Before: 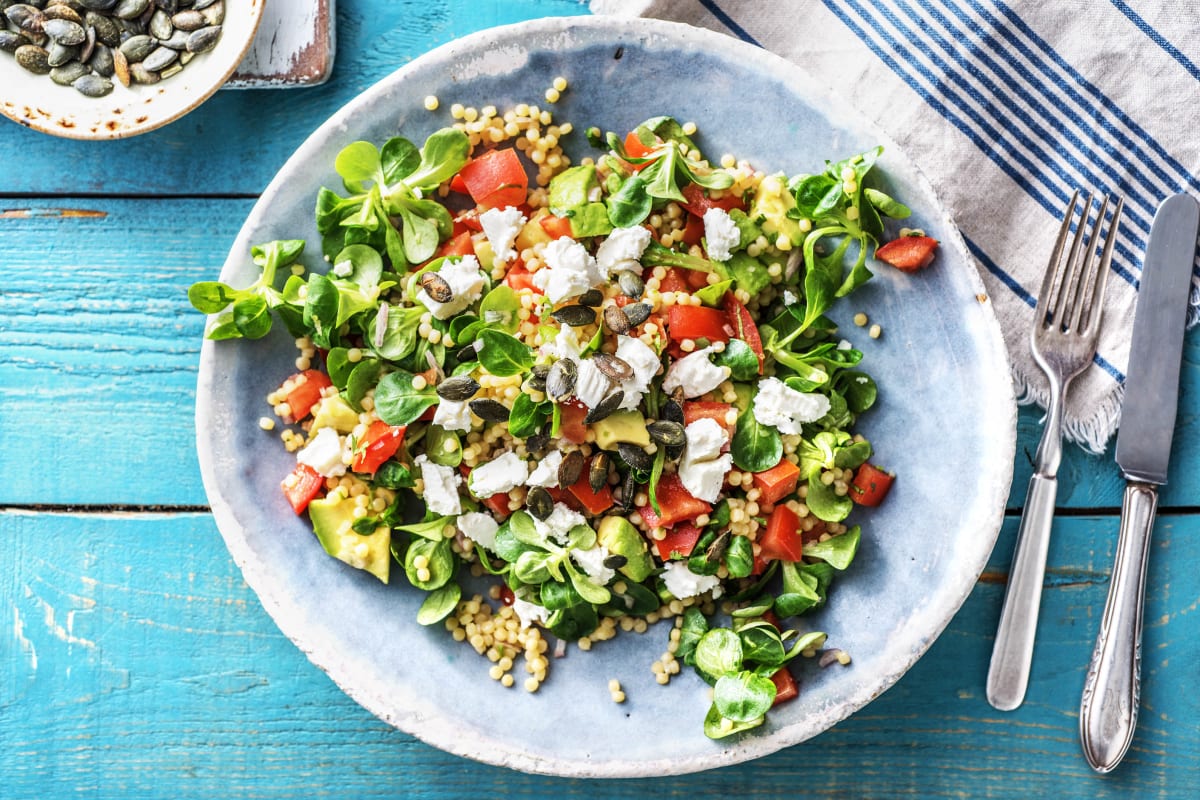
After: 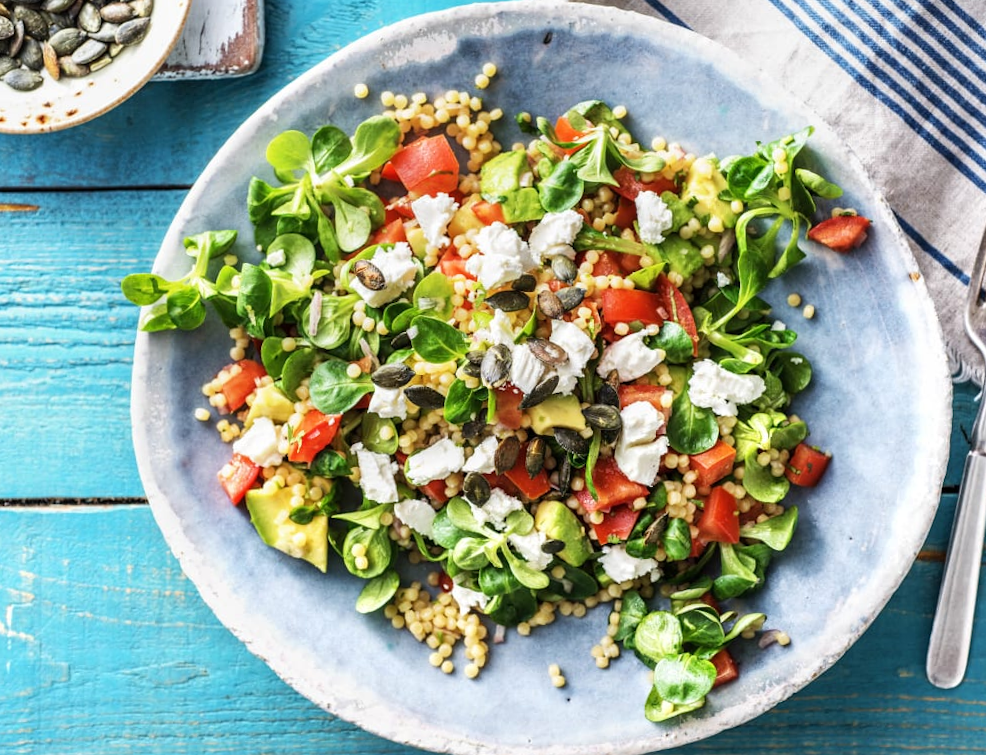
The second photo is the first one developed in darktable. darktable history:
crop and rotate: angle 1°, left 4.281%, top 0.642%, right 11.383%, bottom 2.486%
tone equalizer: on, module defaults
